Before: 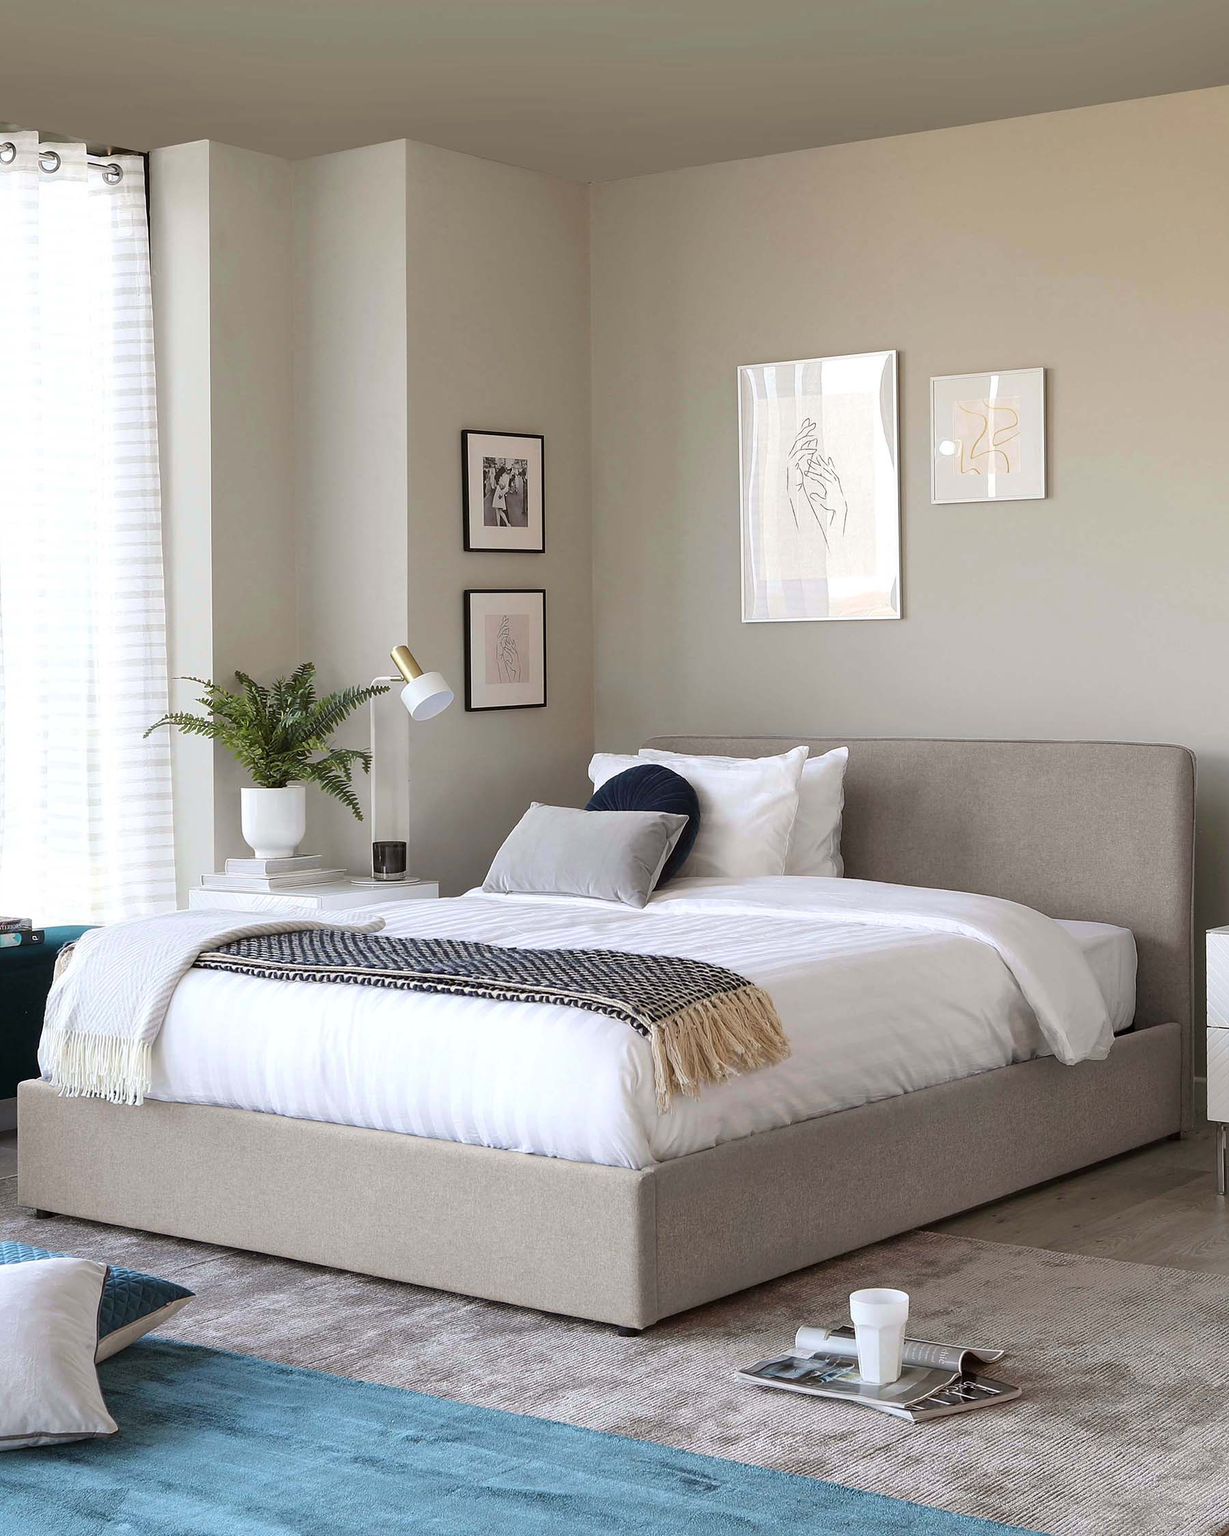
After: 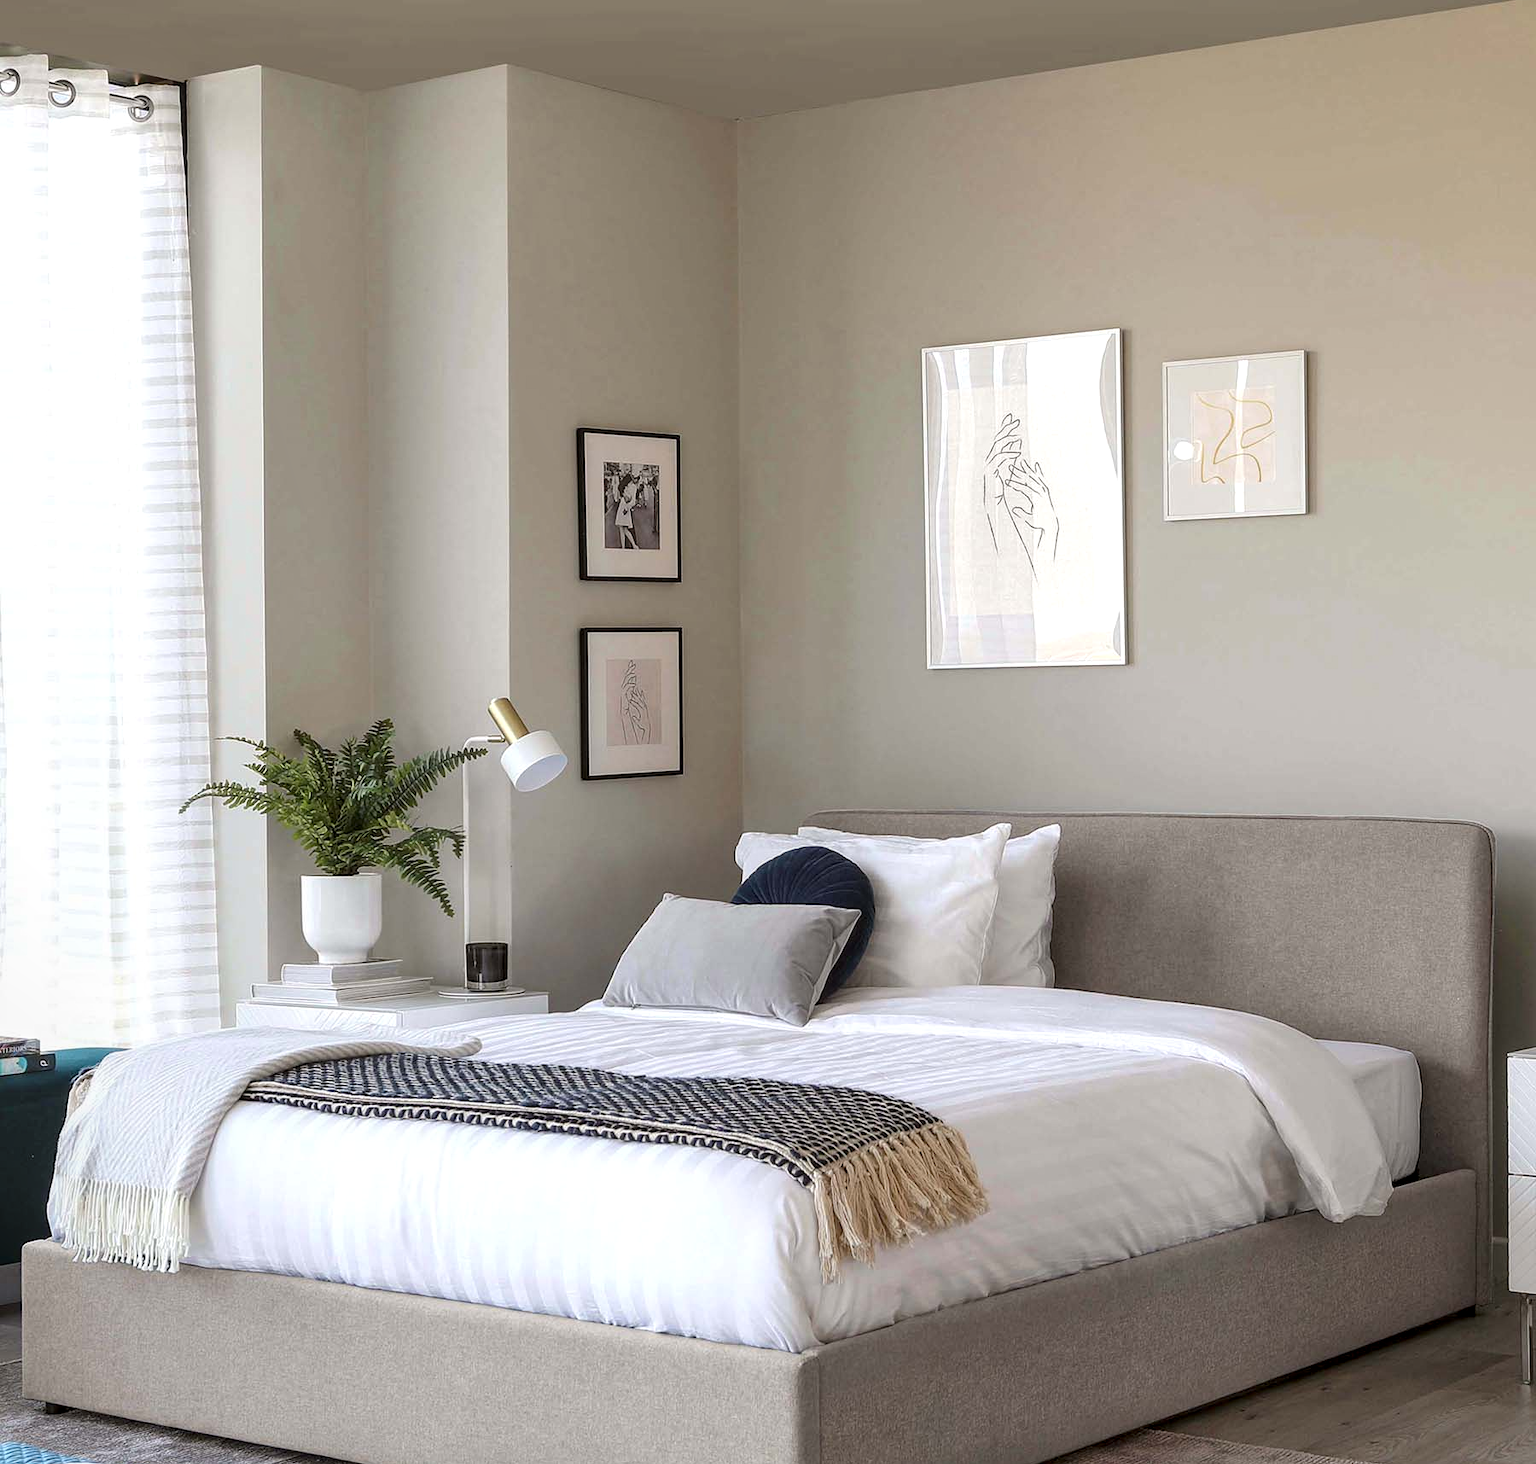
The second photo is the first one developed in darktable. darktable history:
crop: top 5.704%, bottom 17.991%
local contrast: on, module defaults
